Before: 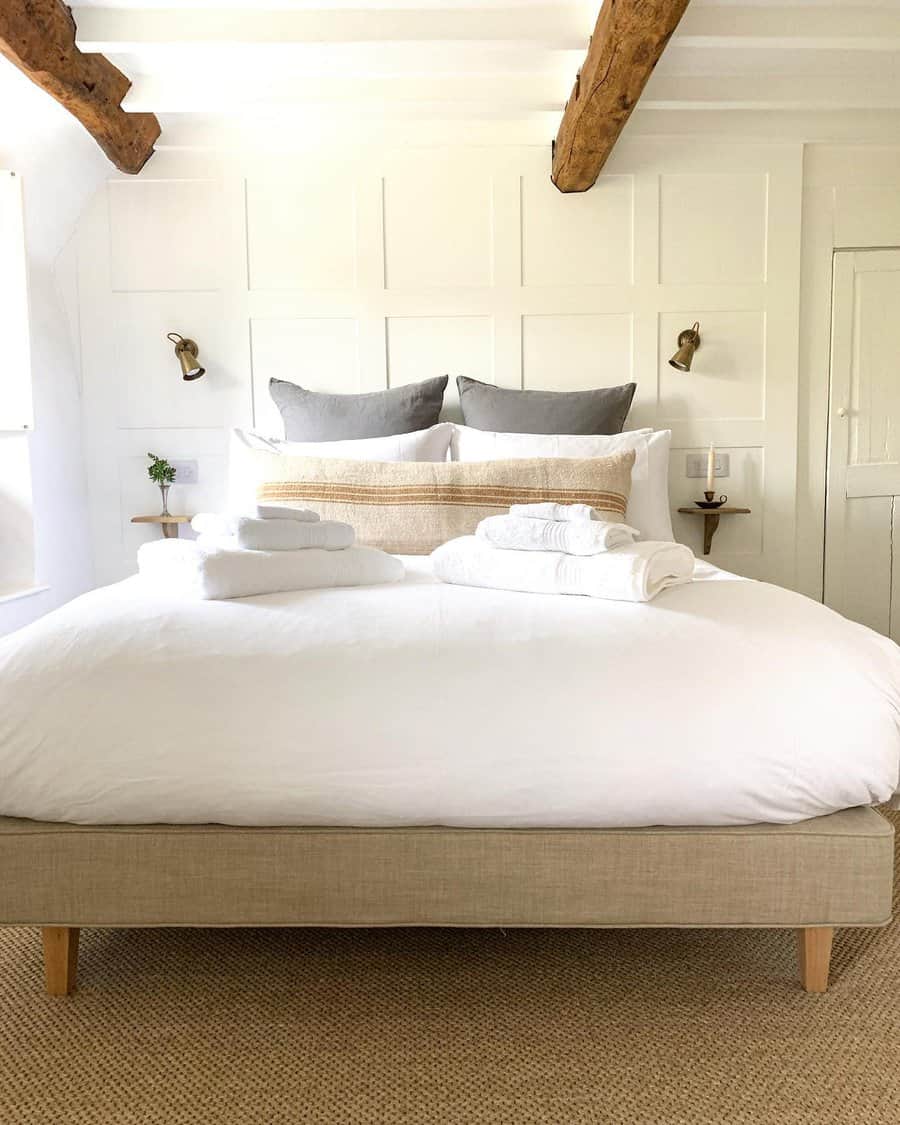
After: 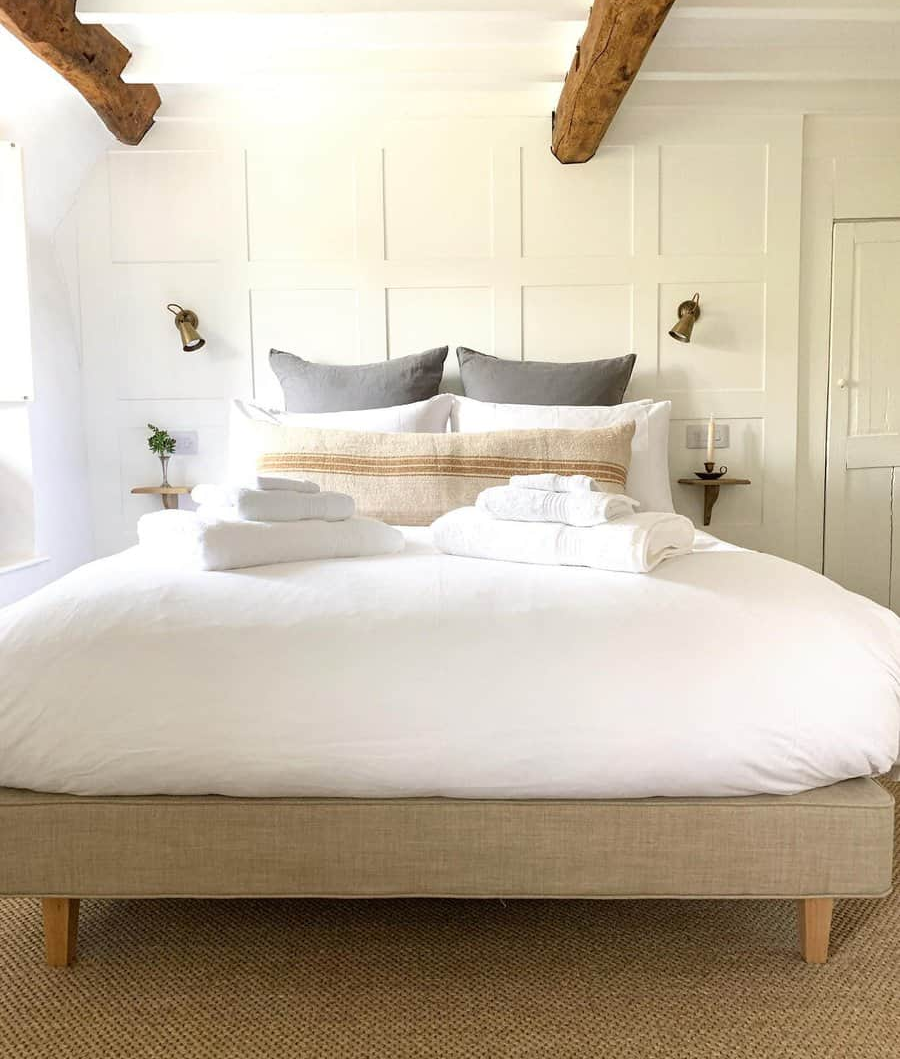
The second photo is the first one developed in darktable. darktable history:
crop and rotate: top 2.608%, bottom 3.246%
